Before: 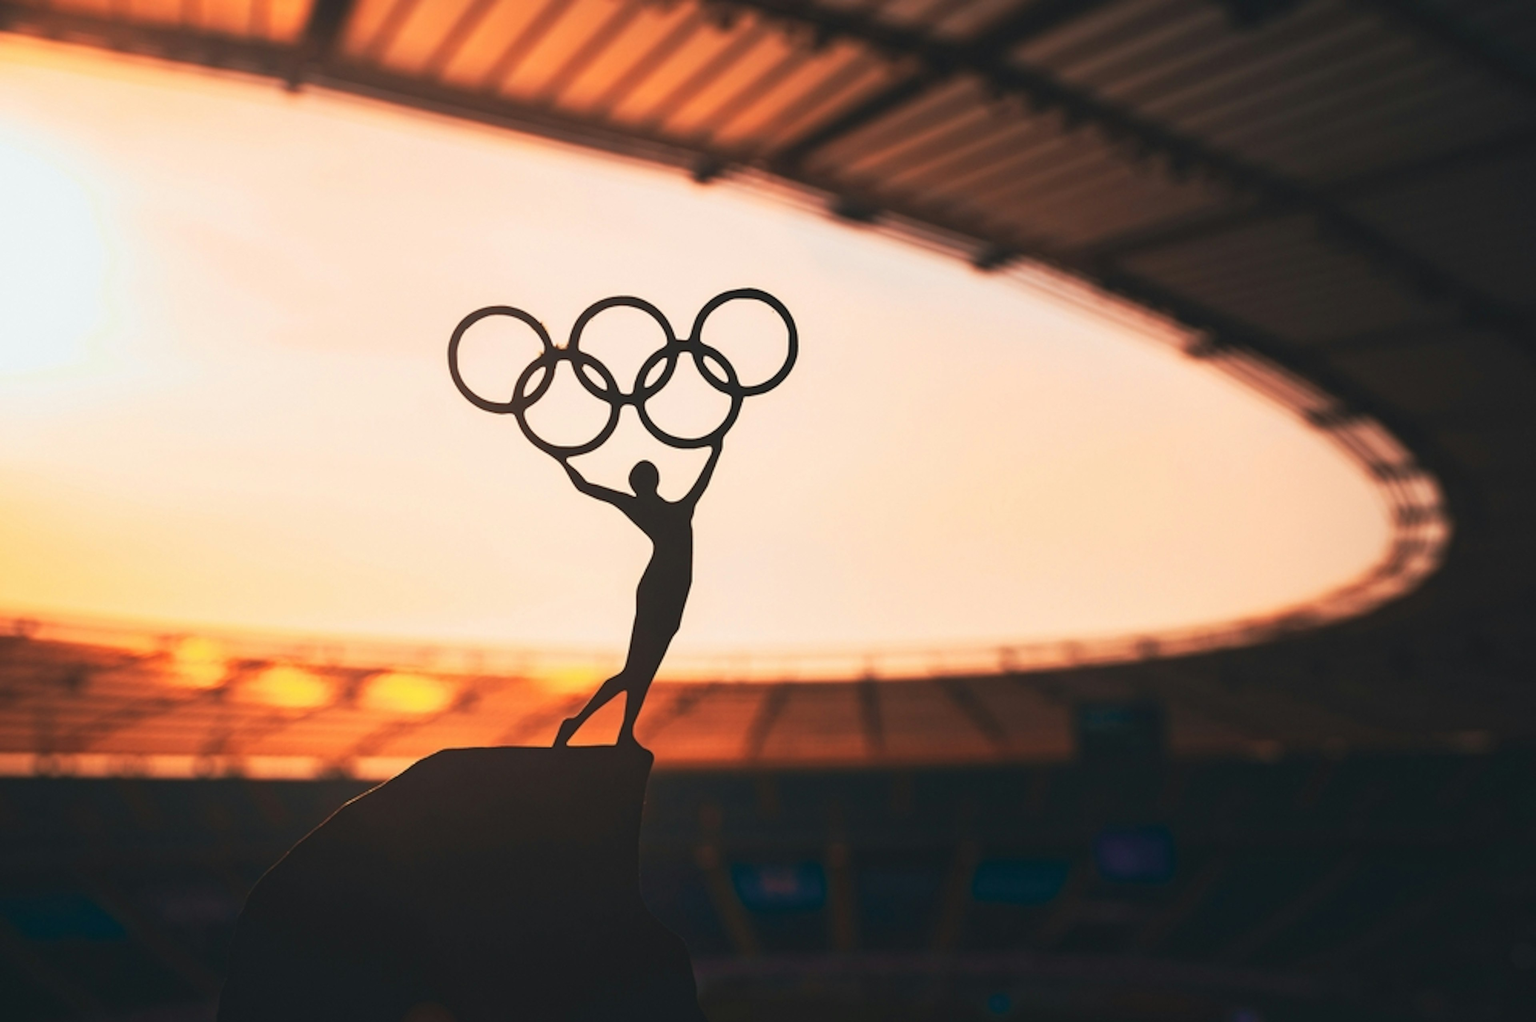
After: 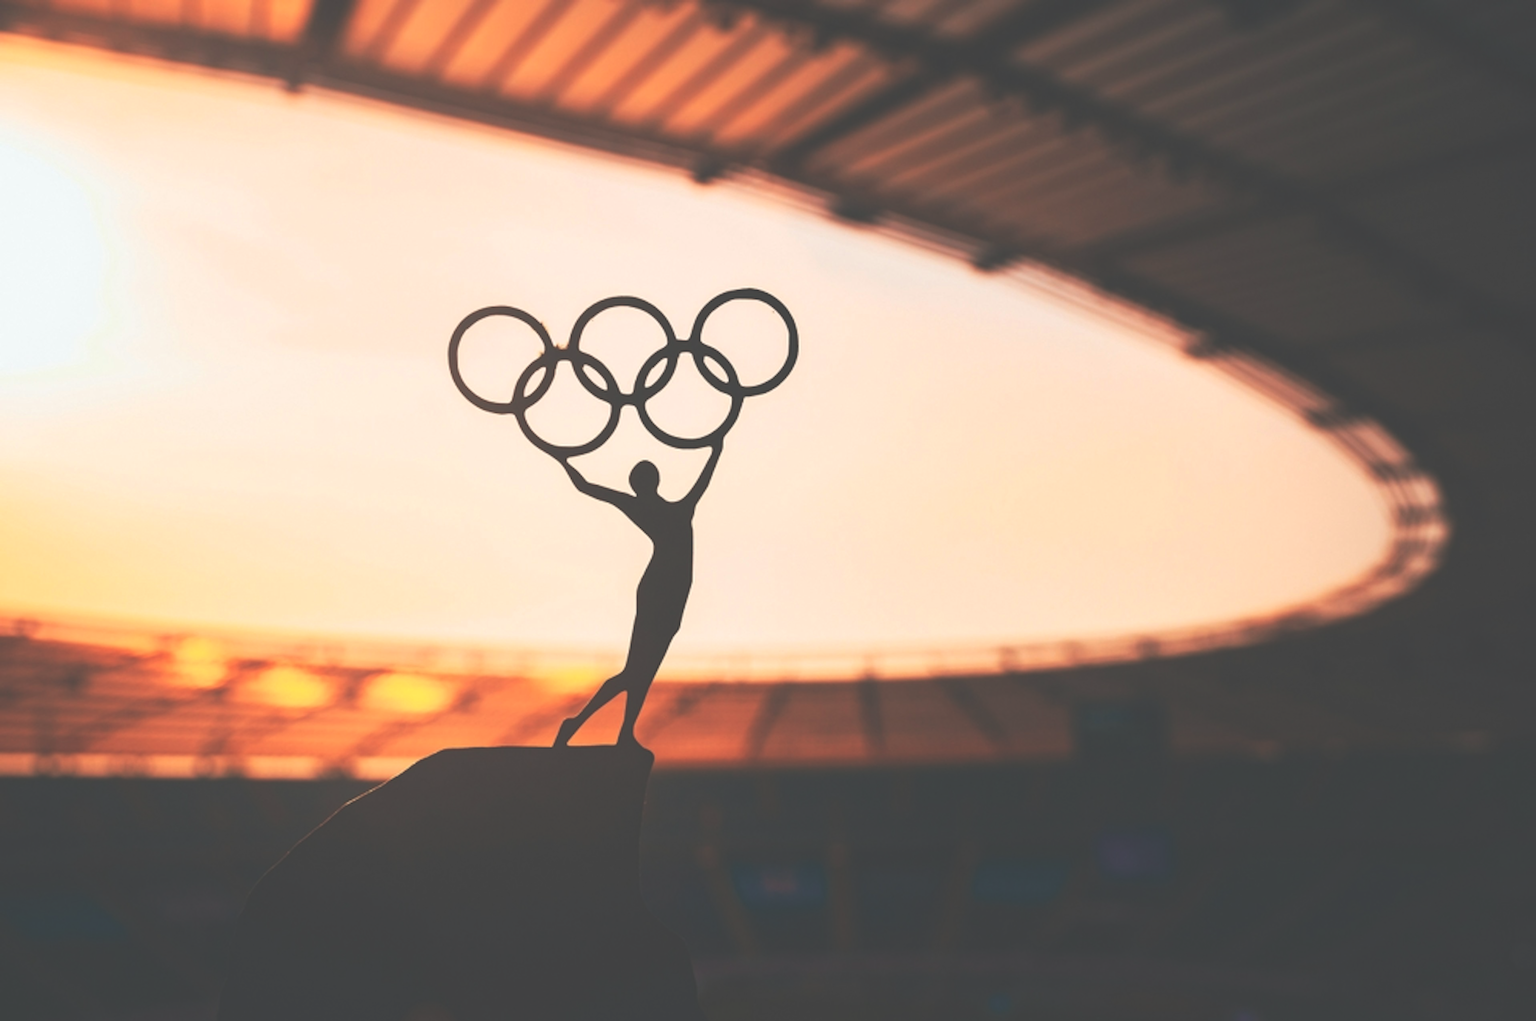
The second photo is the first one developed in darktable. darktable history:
exposure: black level correction -0.041, exposure 0.061 EV, compensate highlight preservation false
